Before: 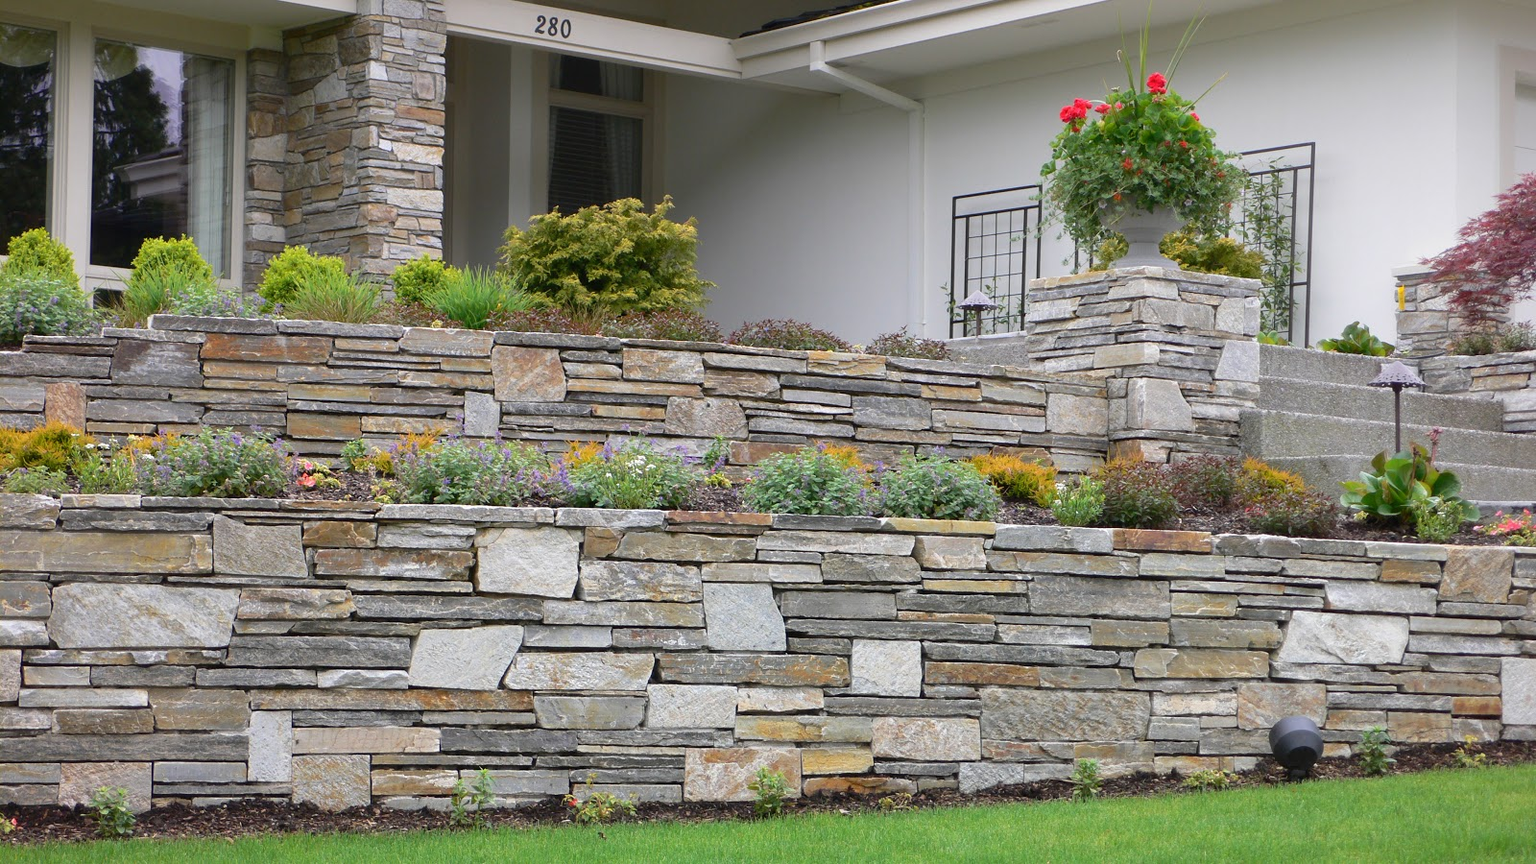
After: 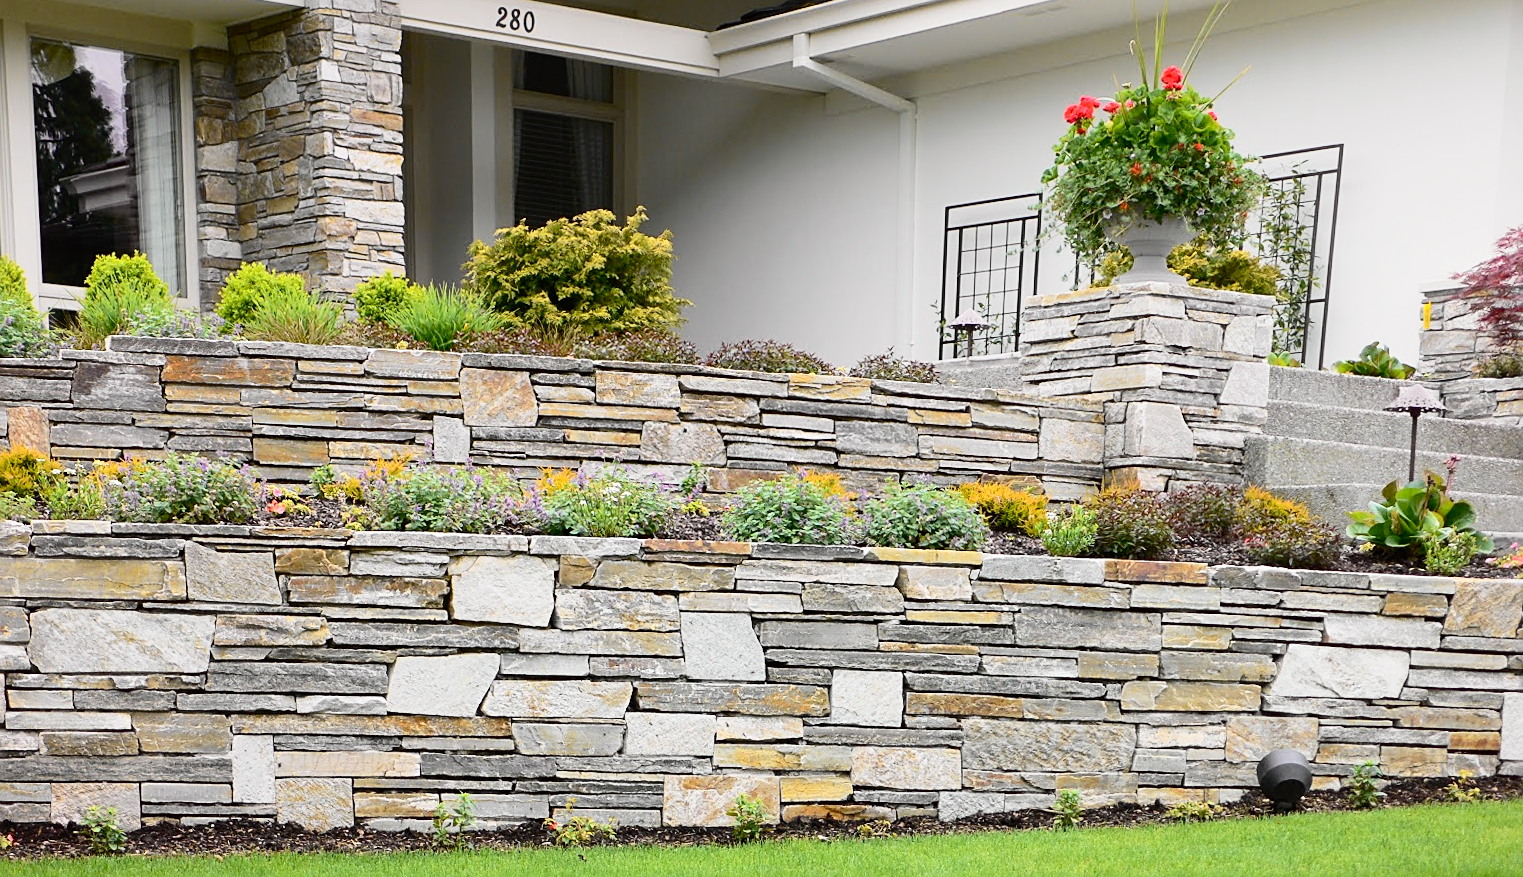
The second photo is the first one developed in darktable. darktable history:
white balance: red 1, blue 1
sharpen: on, module defaults
tone curve: curves: ch0 [(0, 0.008) (0.107, 0.083) (0.283, 0.287) (0.429, 0.51) (0.607, 0.739) (0.789, 0.893) (0.998, 0.978)]; ch1 [(0, 0) (0.323, 0.339) (0.438, 0.427) (0.478, 0.484) (0.502, 0.502) (0.527, 0.525) (0.571, 0.579) (0.608, 0.629) (0.669, 0.704) (0.859, 0.899) (1, 1)]; ch2 [(0, 0) (0.33, 0.347) (0.421, 0.456) (0.473, 0.498) (0.502, 0.504) (0.522, 0.524) (0.549, 0.567) (0.593, 0.626) (0.676, 0.724) (1, 1)], color space Lab, independent channels, preserve colors none
rotate and perspective: rotation 0.074°, lens shift (vertical) 0.096, lens shift (horizontal) -0.041, crop left 0.043, crop right 0.952, crop top 0.024, crop bottom 0.979
